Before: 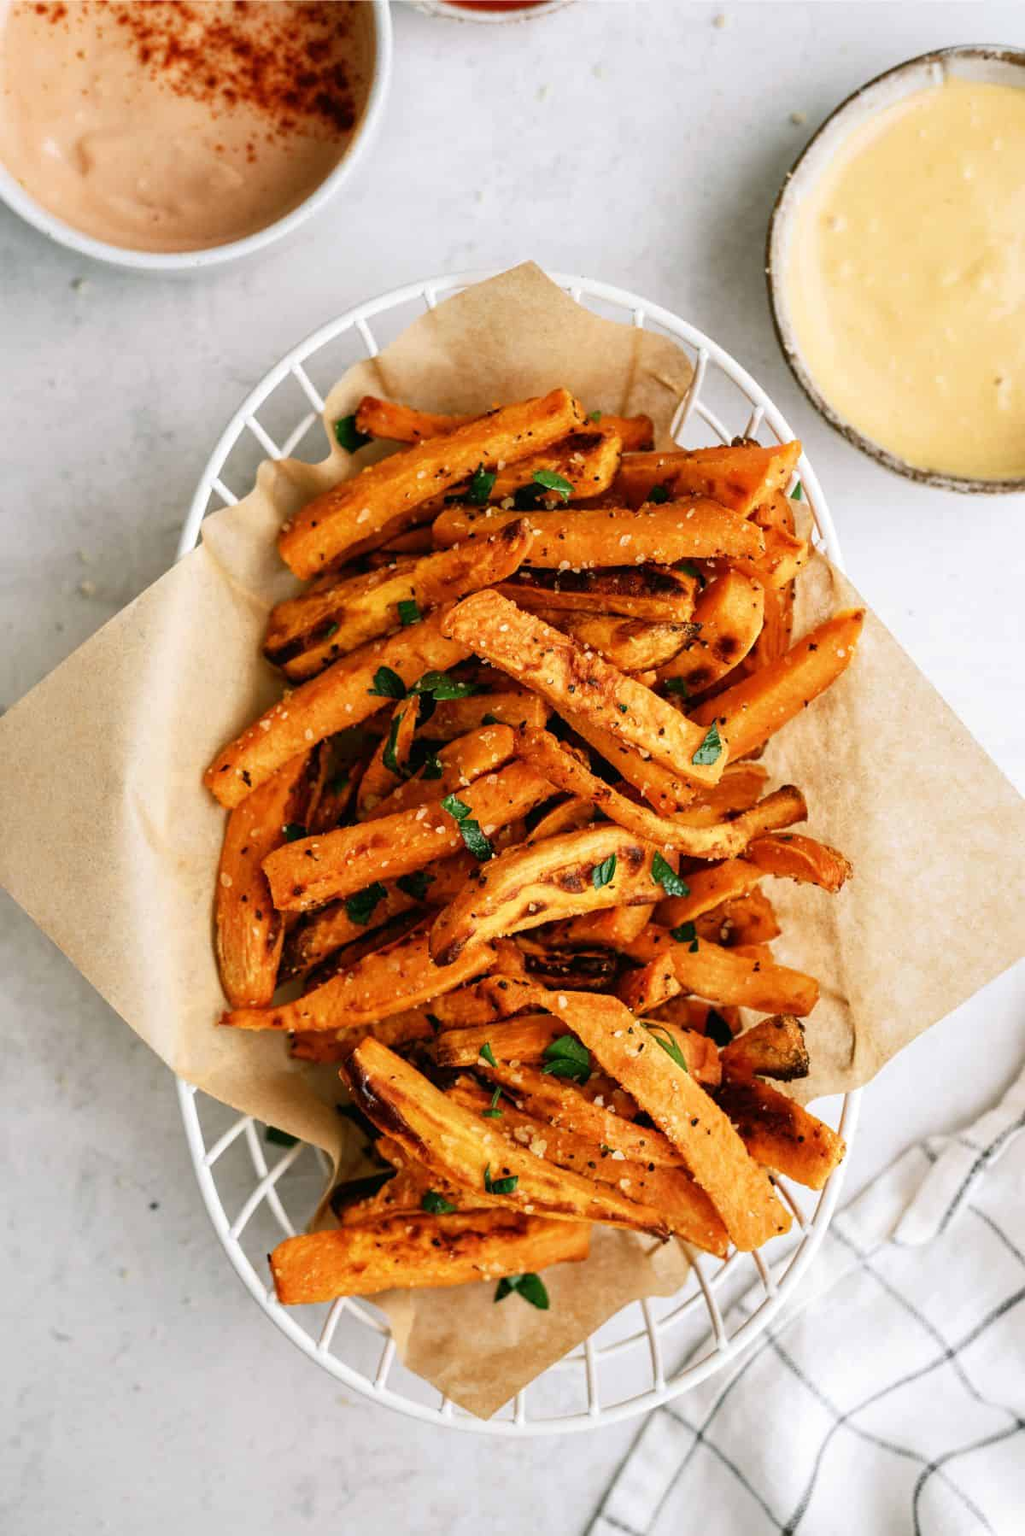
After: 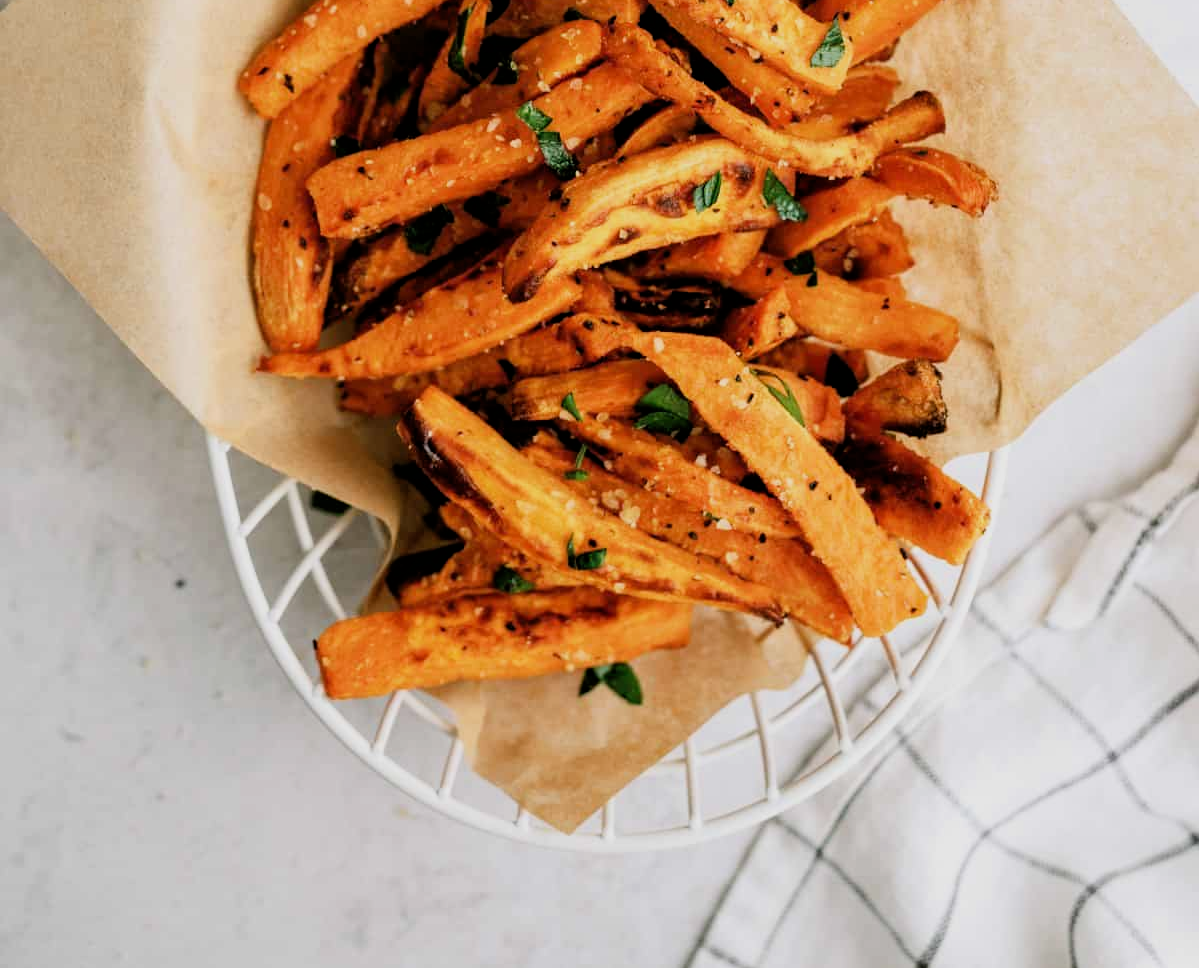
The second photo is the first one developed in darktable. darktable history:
filmic rgb: black relative exposure -5.84 EV, white relative exposure 3.39 EV, threshold 2.98 EV, hardness 3.66, enable highlight reconstruction true
crop and rotate: top 46.155%, right 0.057%
